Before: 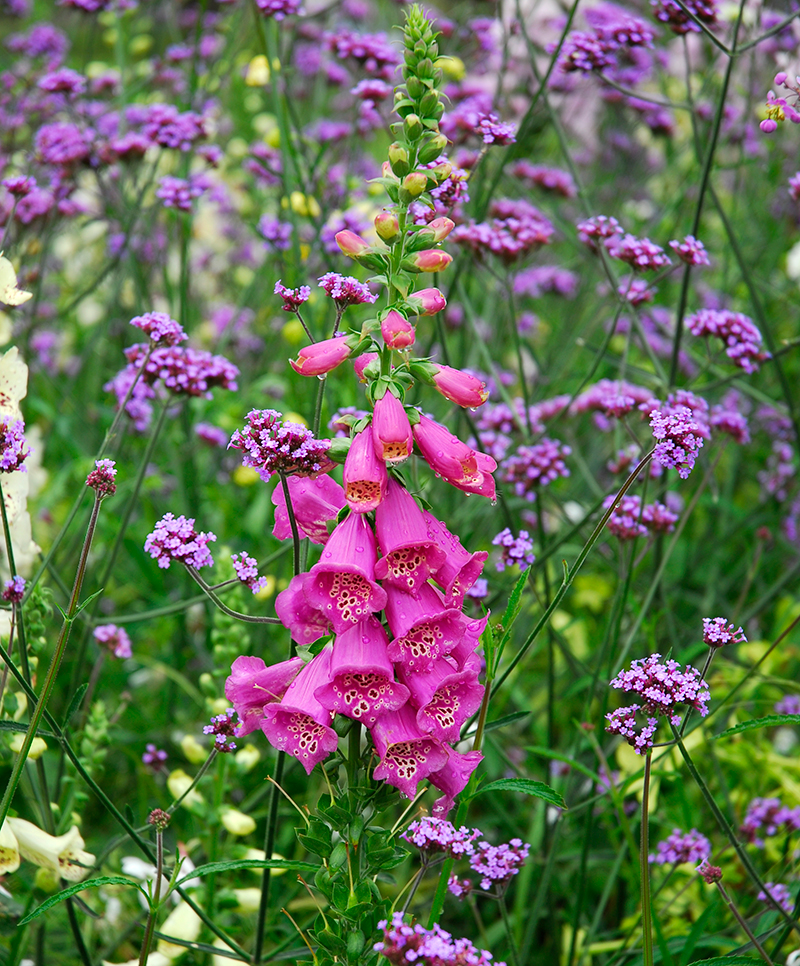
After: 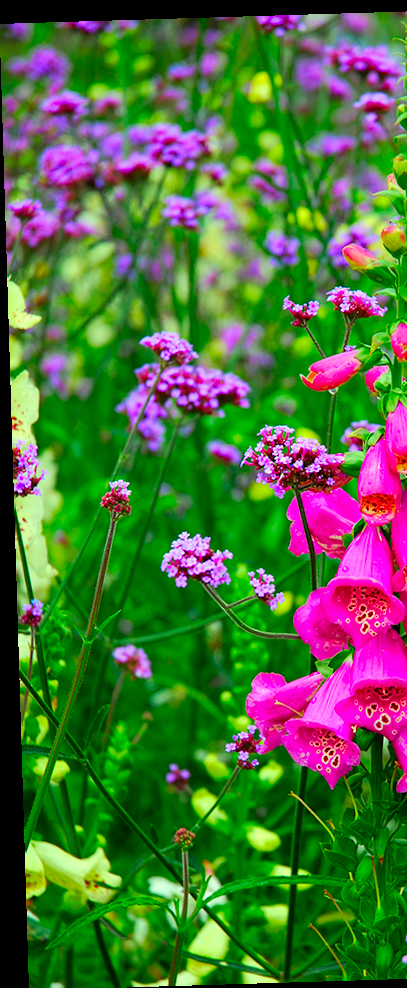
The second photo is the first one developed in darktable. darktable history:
velvia: on, module defaults
crop and rotate: left 0%, top 0%, right 50.845%
rotate and perspective: rotation -1.75°, automatic cropping off
color correction: highlights a* -10.77, highlights b* 9.8, saturation 1.72
